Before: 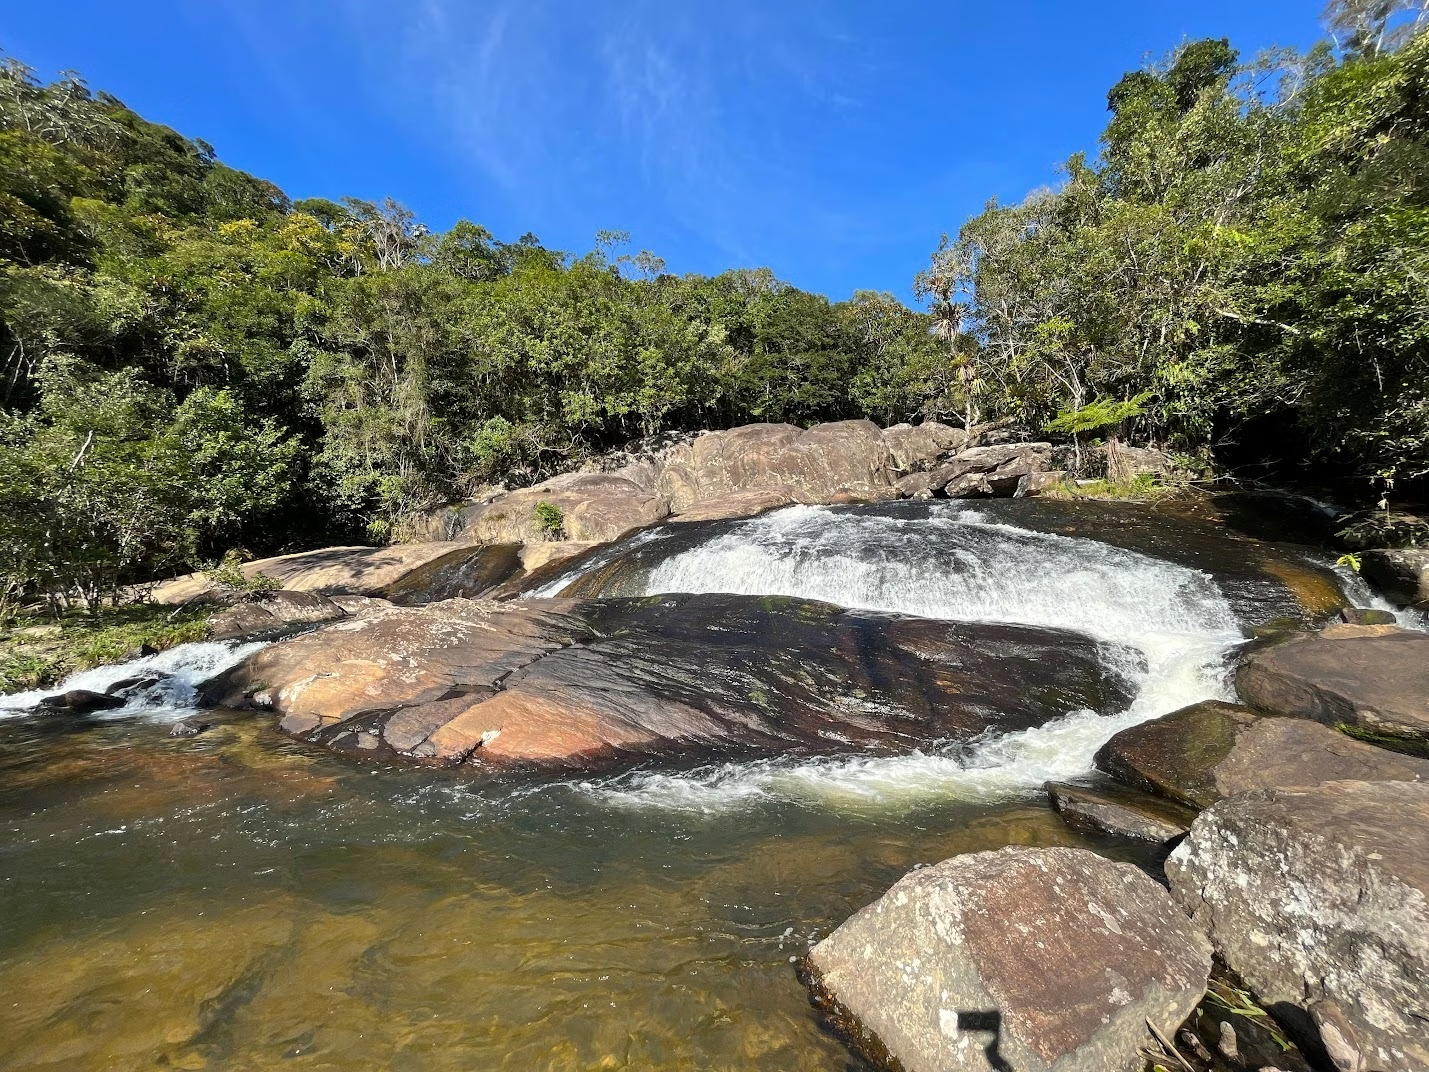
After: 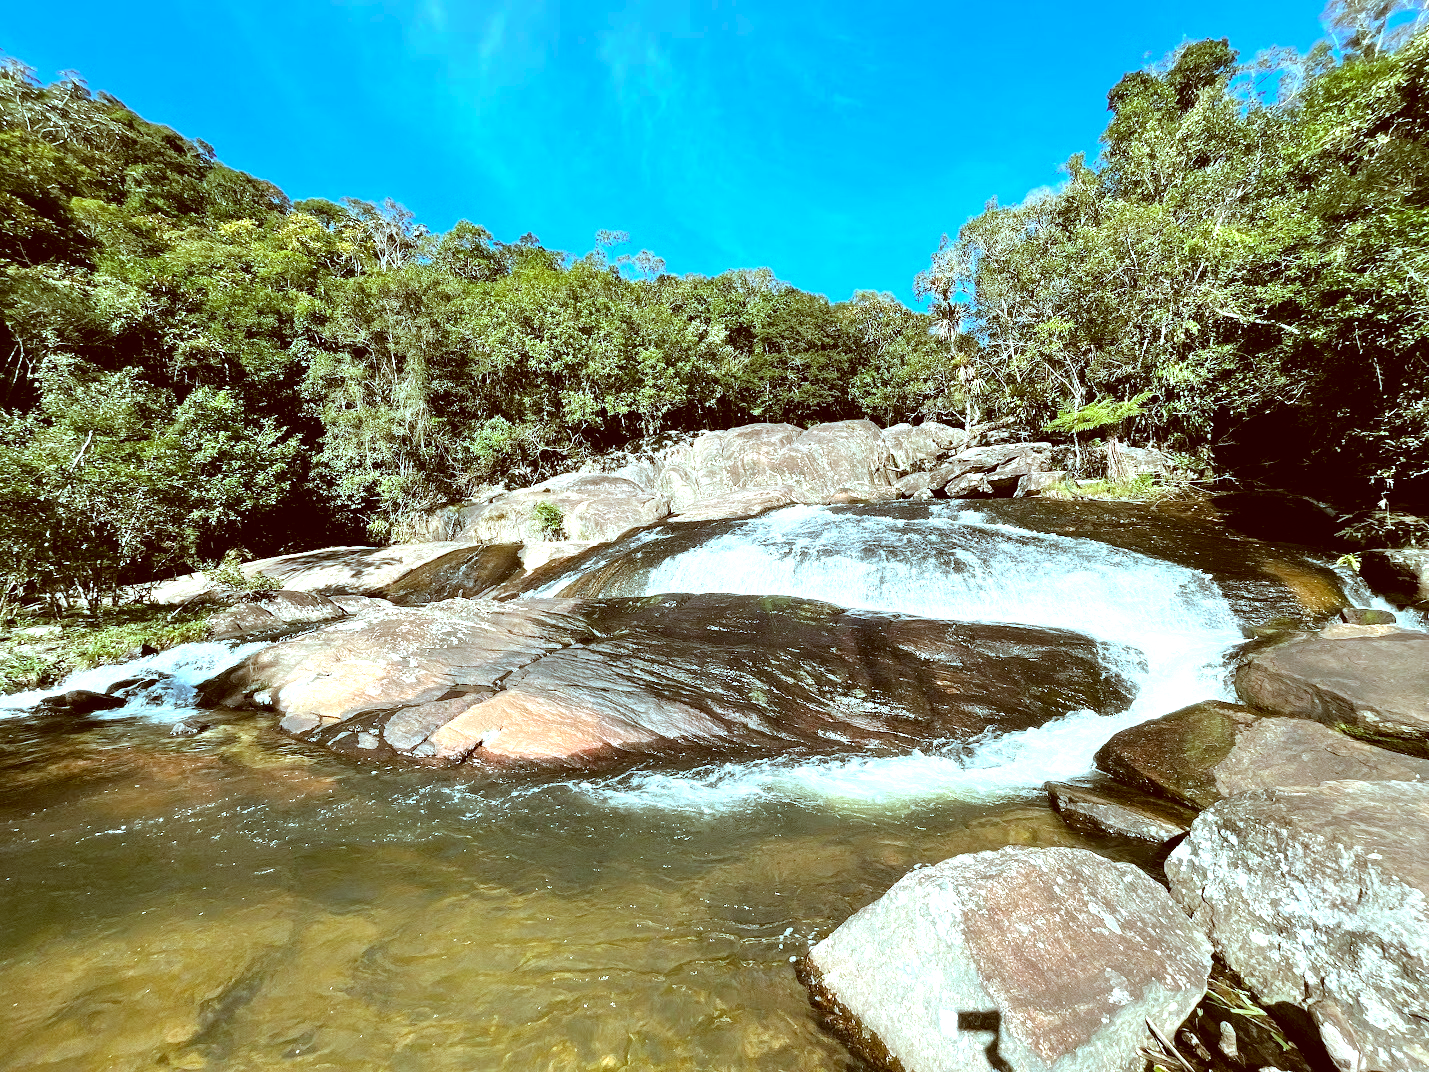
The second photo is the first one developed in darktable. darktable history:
tone equalizer: -8 EV -1.11 EV, -7 EV -0.997 EV, -6 EV -0.899 EV, -5 EV -0.588 EV, -3 EV 0.578 EV, -2 EV 0.886 EV, -1 EV 0.987 EV, +0 EV 1.06 EV
color correction: highlights a* -14.7, highlights b* -16.32, shadows a* 10.62, shadows b* 29.96
